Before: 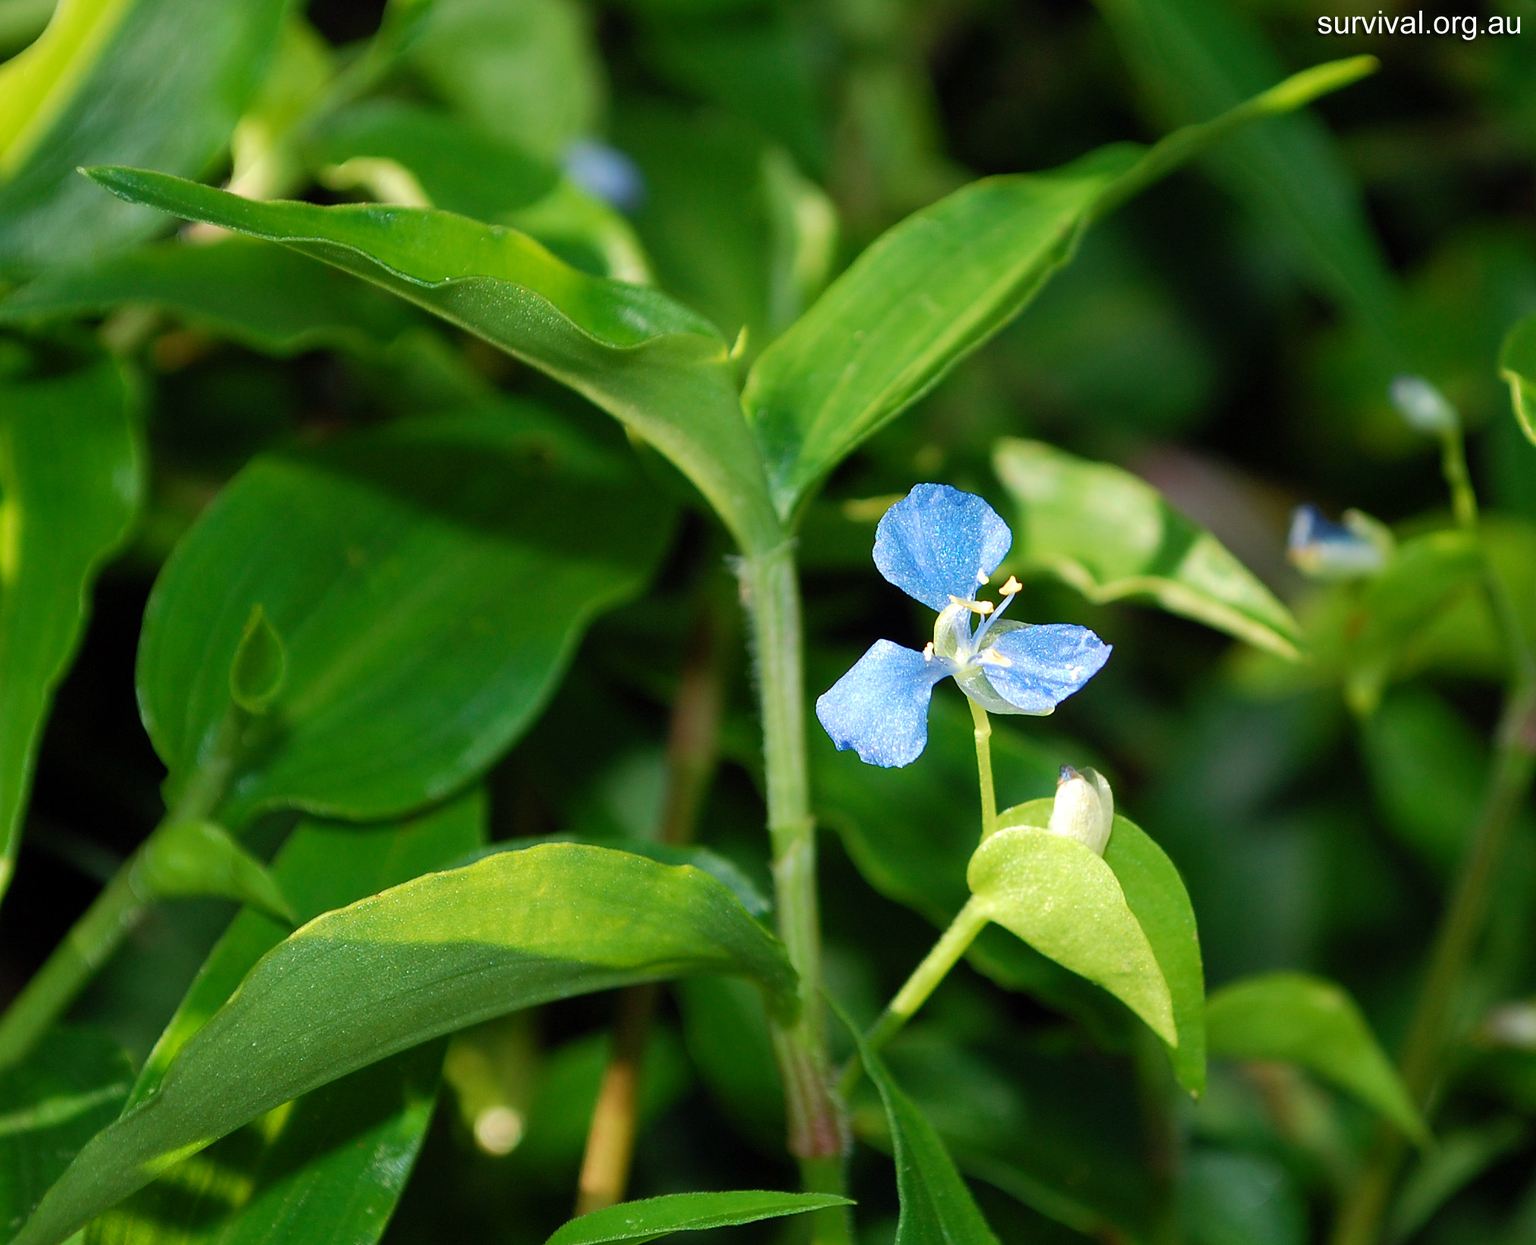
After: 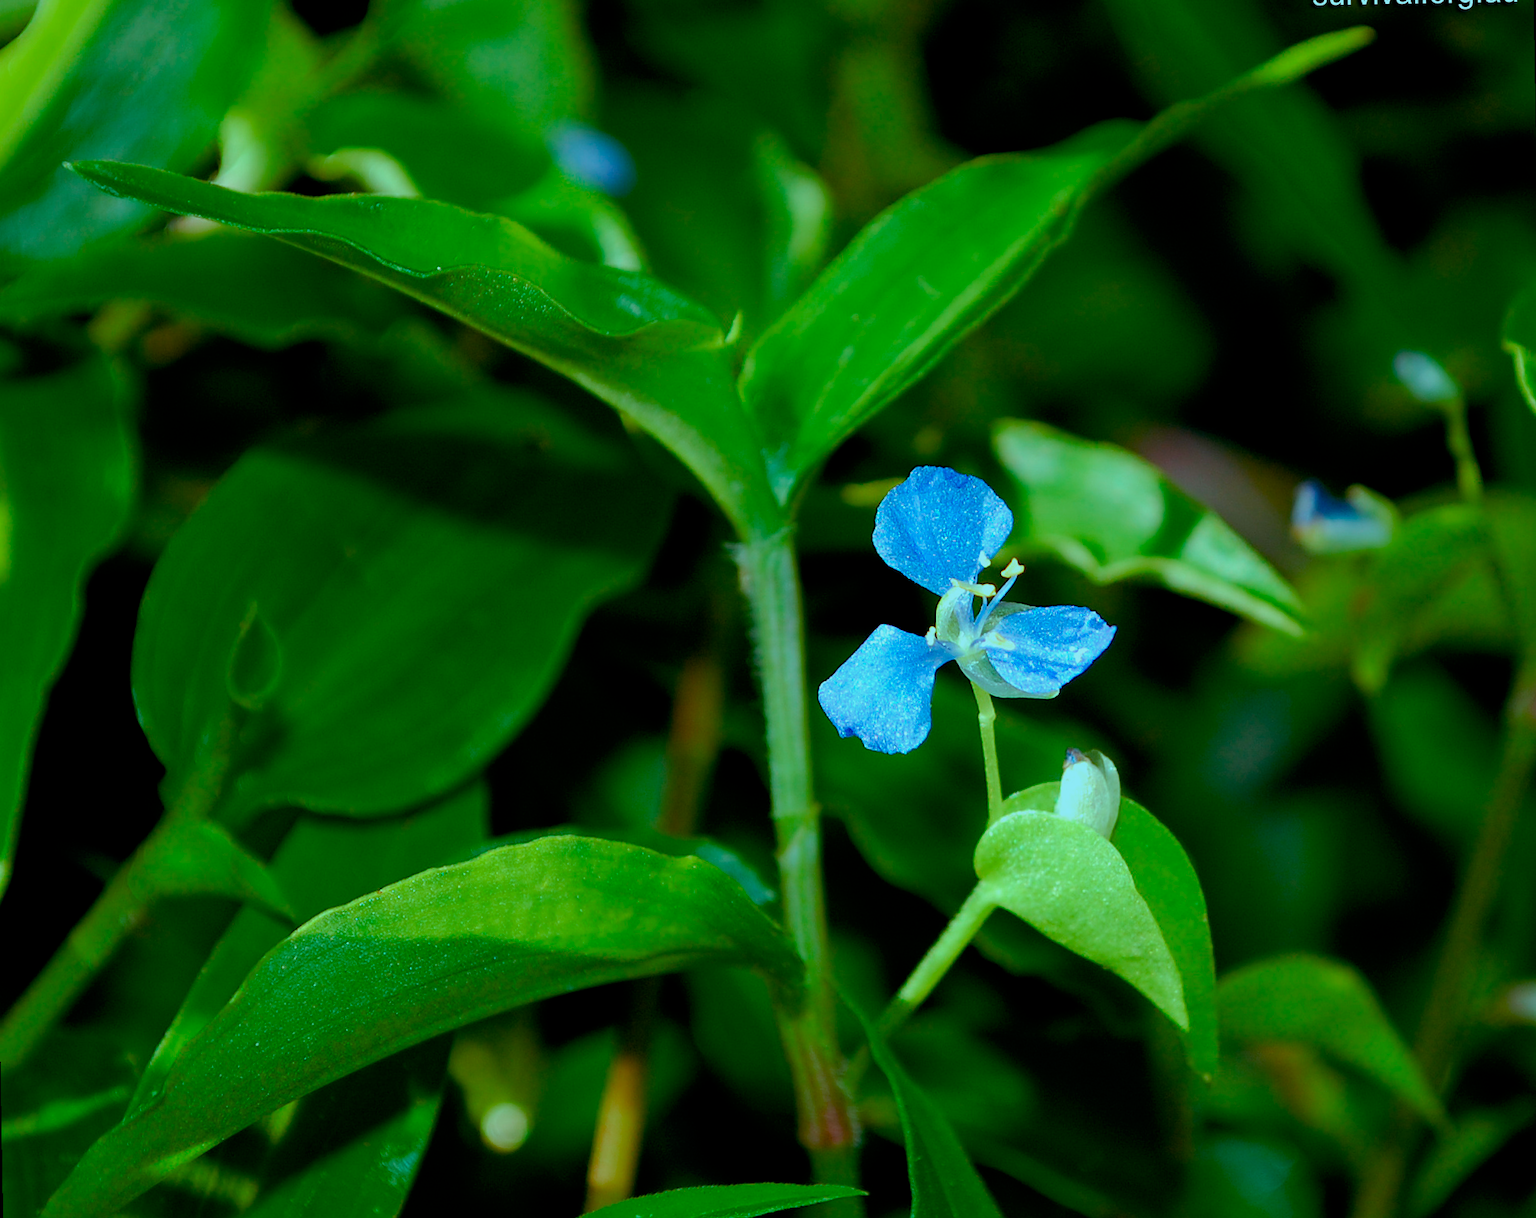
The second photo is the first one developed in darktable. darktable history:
color balance rgb: shadows lift › luminance -7.7%, shadows lift › chroma 2.13%, shadows lift › hue 165.27°, power › luminance -7.77%, power › chroma 1.34%, power › hue 330.55°, highlights gain › luminance -33.33%, highlights gain › chroma 5.68%, highlights gain › hue 217.2°, global offset › luminance -0.33%, global offset › chroma 0.11%, global offset › hue 165.27°, perceptual saturation grading › global saturation 27.72%, perceptual saturation grading › highlights -25%, perceptual saturation grading › mid-tones 25%, perceptual saturation grading › shadows 50%
rotate and perspective: rotation -1°, crop left 0.011, crop right 0.989, crop top 0.025, crop bottom 0.975
